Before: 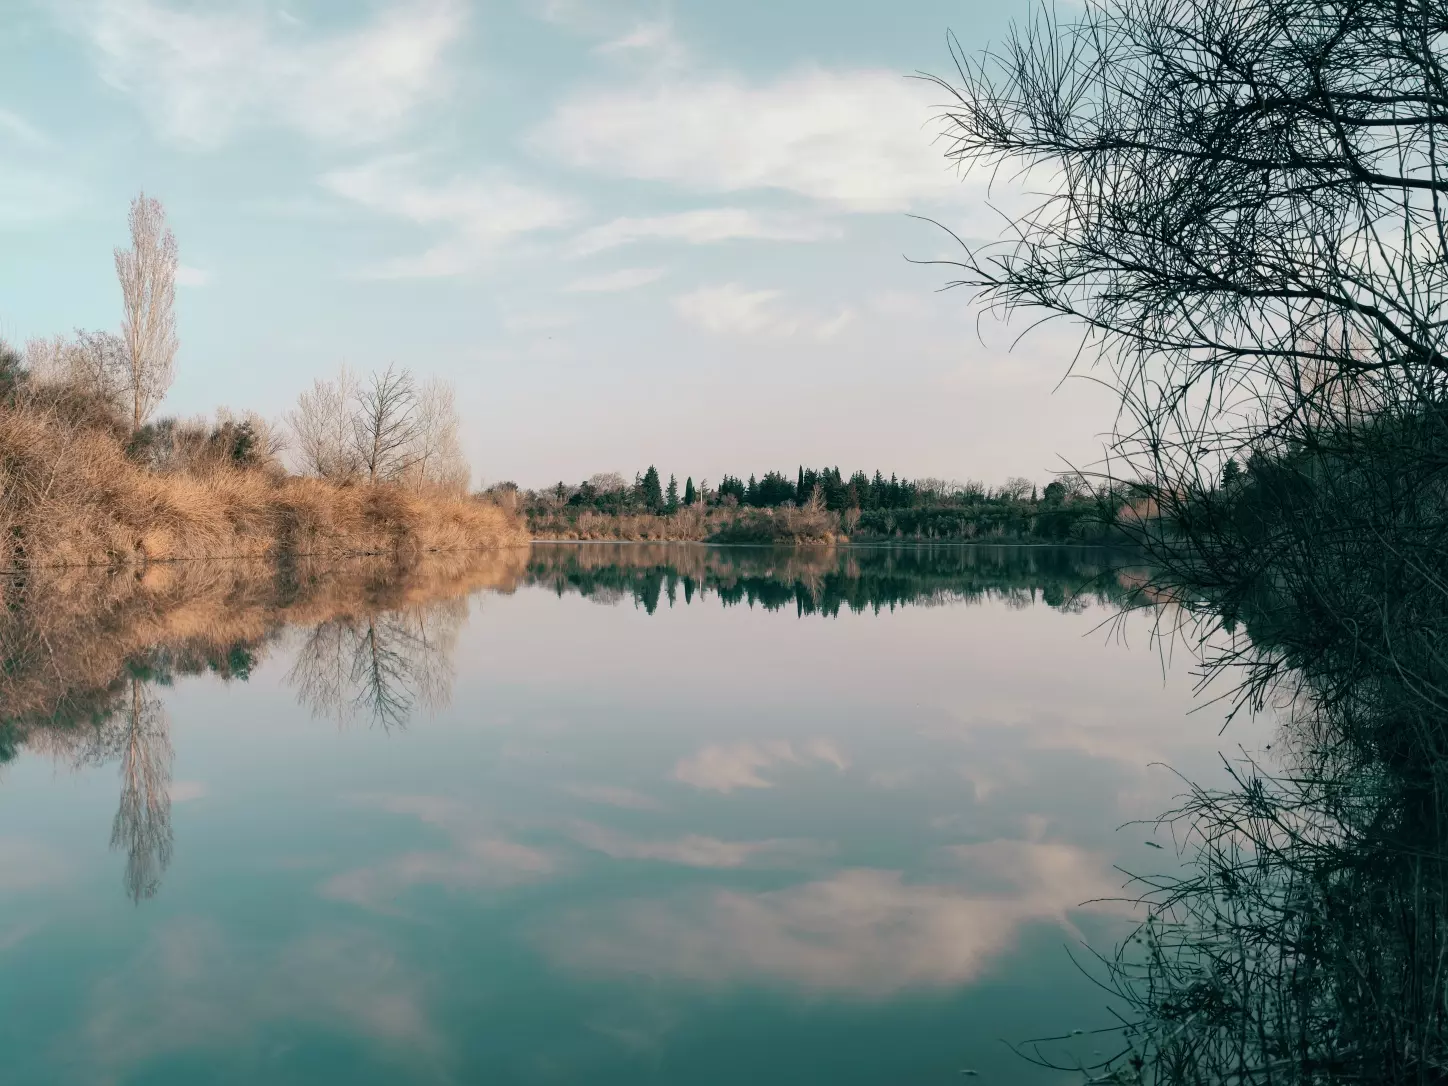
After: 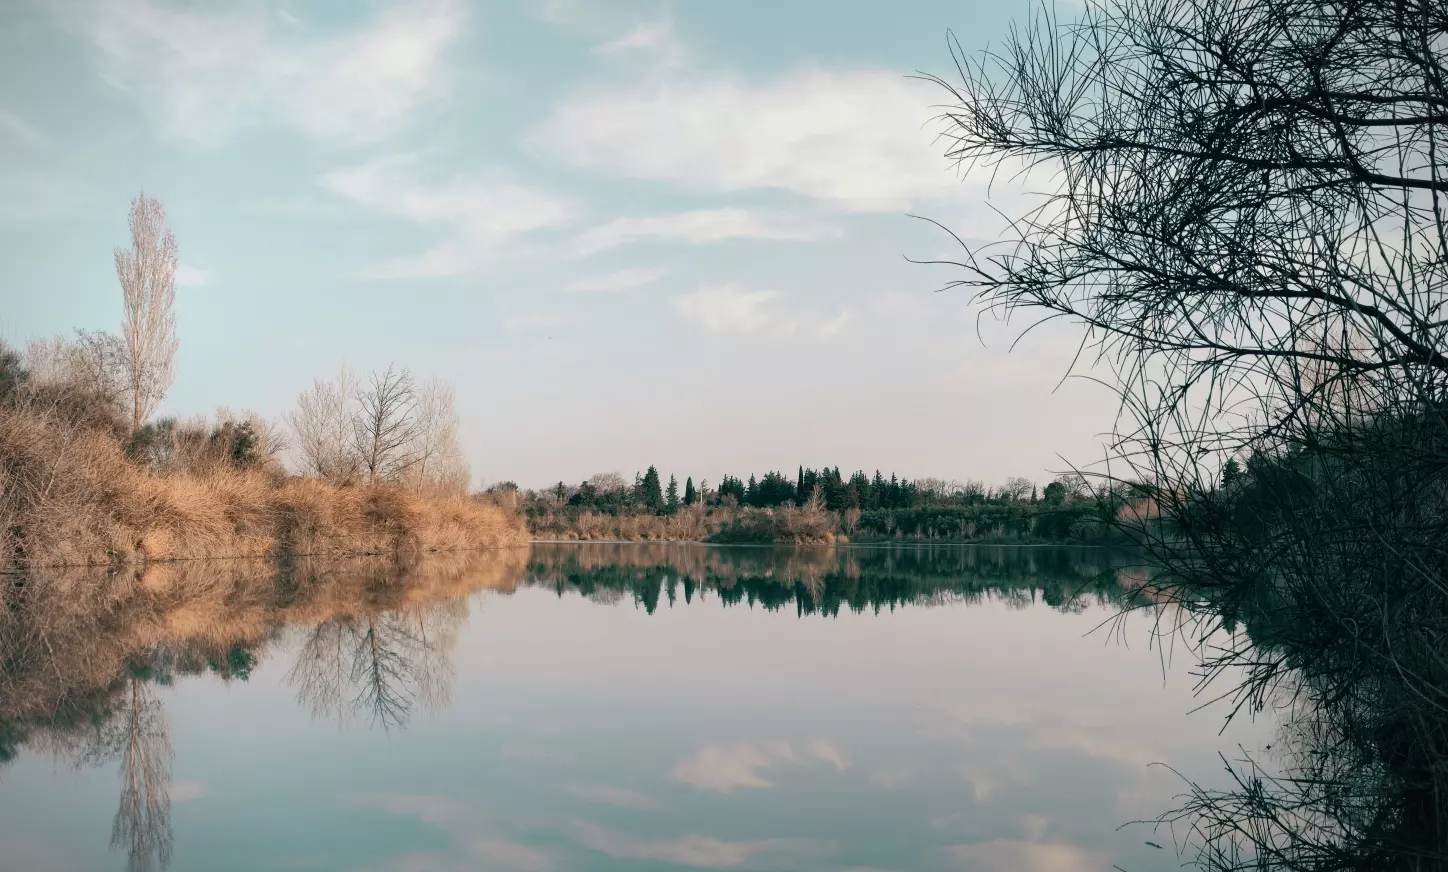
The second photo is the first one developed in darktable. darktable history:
crop: bottom 19.649%
vignetting: on, module defaults
